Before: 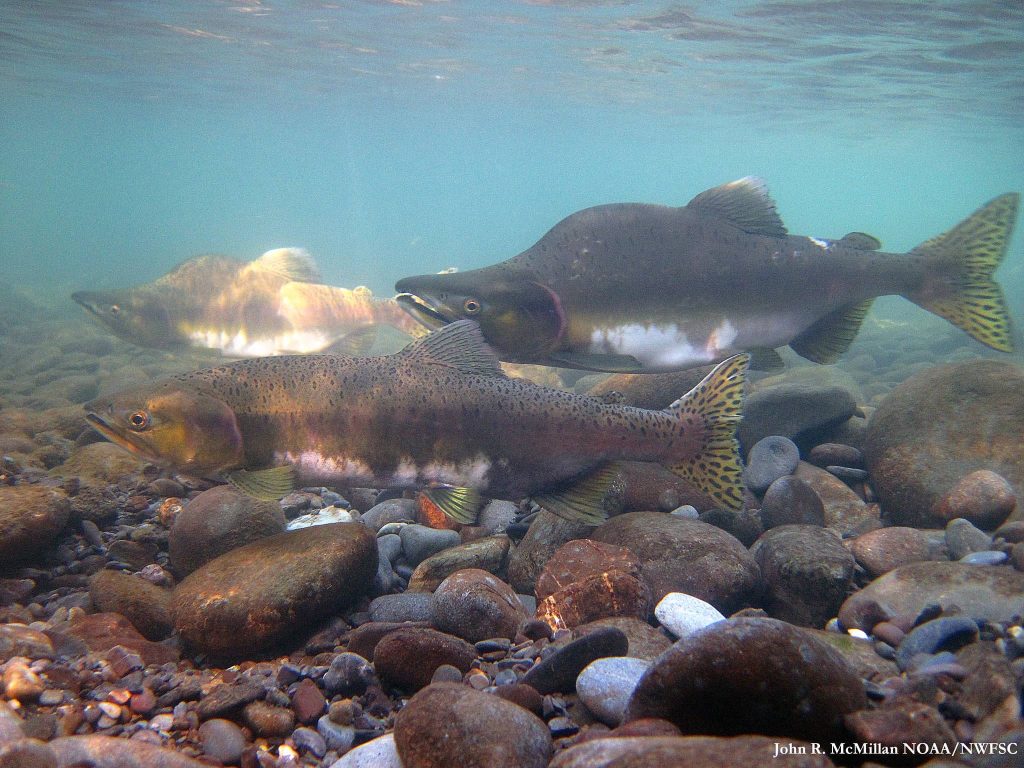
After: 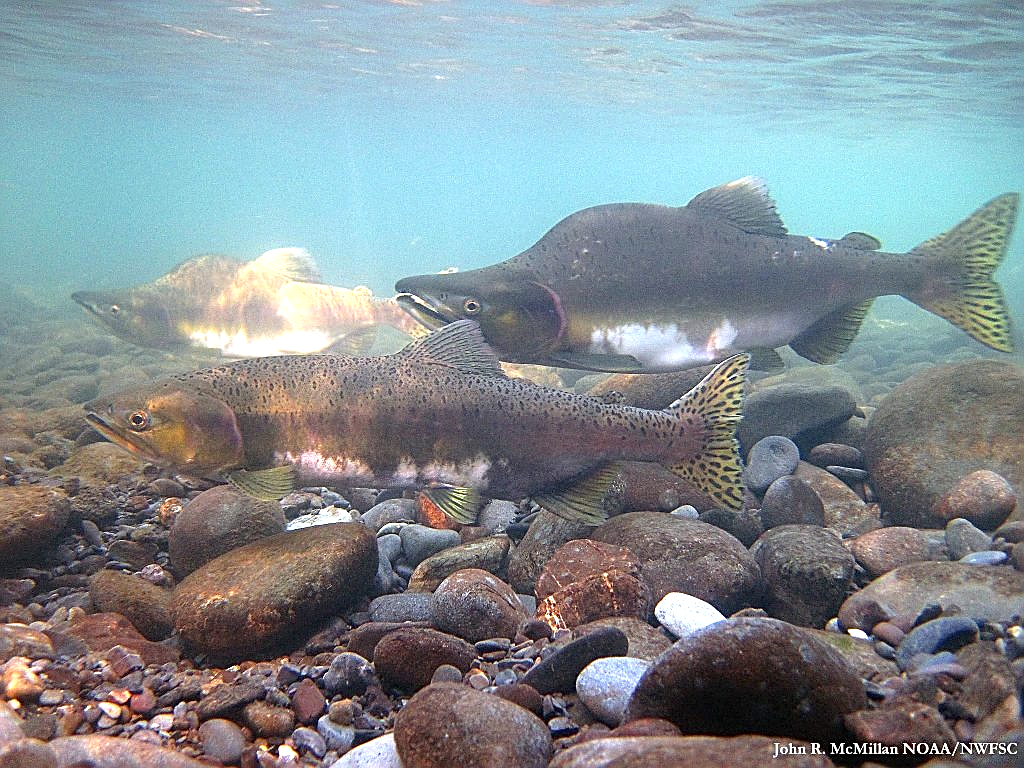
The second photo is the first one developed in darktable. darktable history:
tone equalizer: on, module defaults
contrast brightness saturation: saturation -0.05
exposure: exposure 0.6 EV, compensate highlight preservation false
sharpen: amount 0.901
